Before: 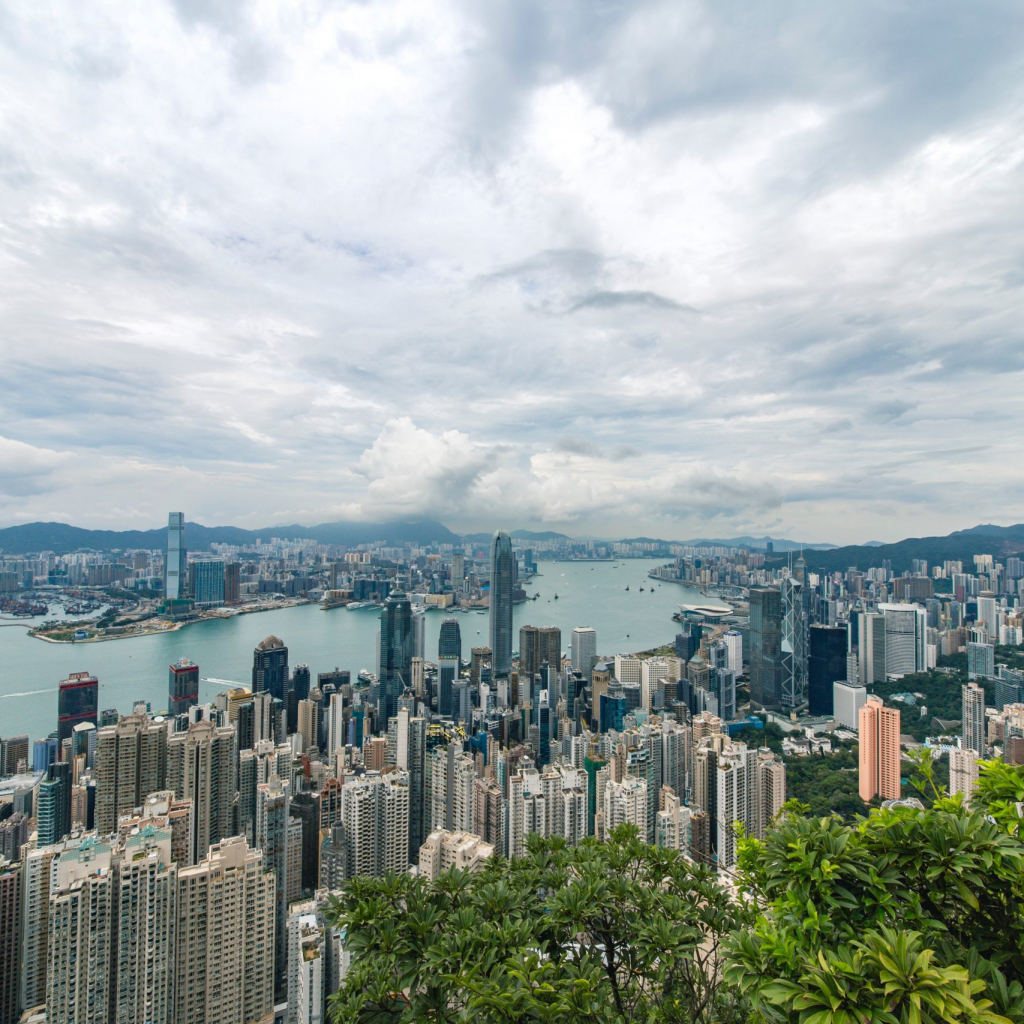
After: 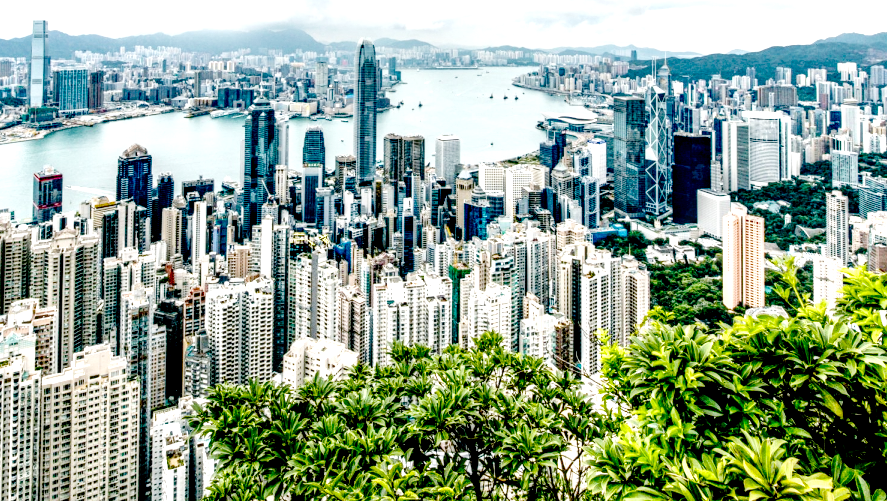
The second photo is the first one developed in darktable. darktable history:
base curve: curves: ch0 [(0, 0) (0.036, 0.01) (0.123, 0.254) (0.258, 0.504) (0.507, 0.748) (1, 1)], preserve colors none
exposure: black level correction 0.001, exposure 0.675 EV, compensate highlight preservation false
local contrast: highlights 19%, detail 186%
crop and rotate: left 13.306%, top 48.129%, bottom 2.928%
tone equalizer: -8 EV -0.417 EV, -7 EV -0.389 EV, -6 EV -0.333 EV, -5 EV -0.222 EV, -3 EV 0.222 EV, -2 EV 0.333 EV, -1 EV 0.389 EV, +0 EV 0.417 EV, edges refinement/feathering 500, mask exposure compensation -1.57 EV, preserve details no
